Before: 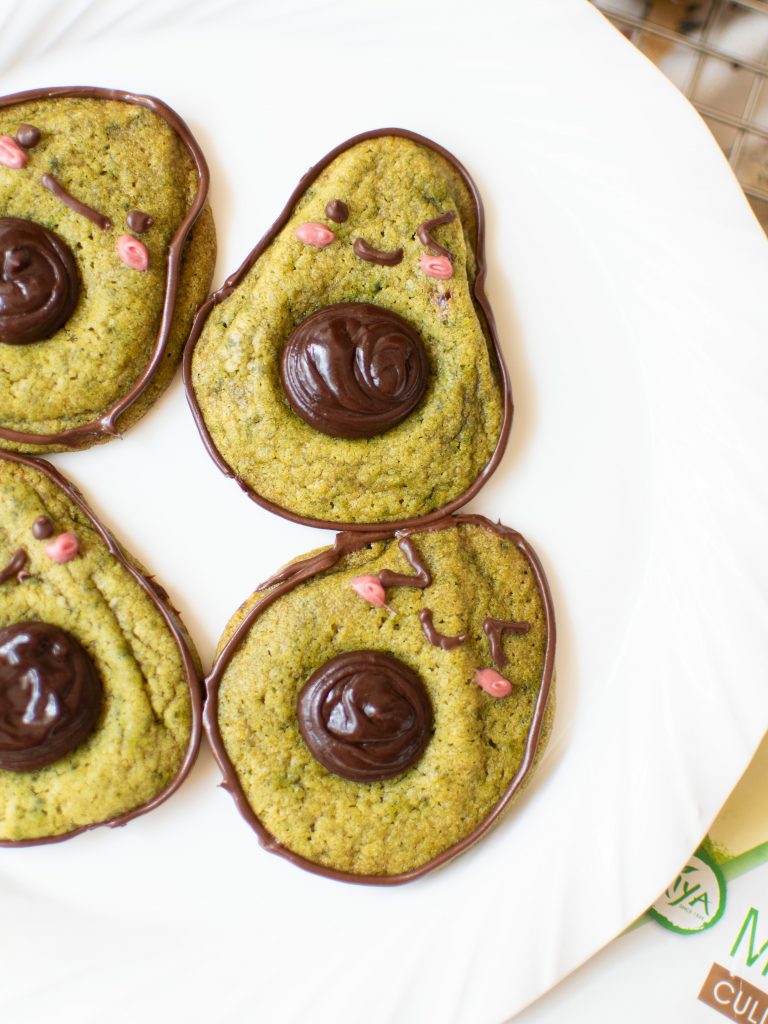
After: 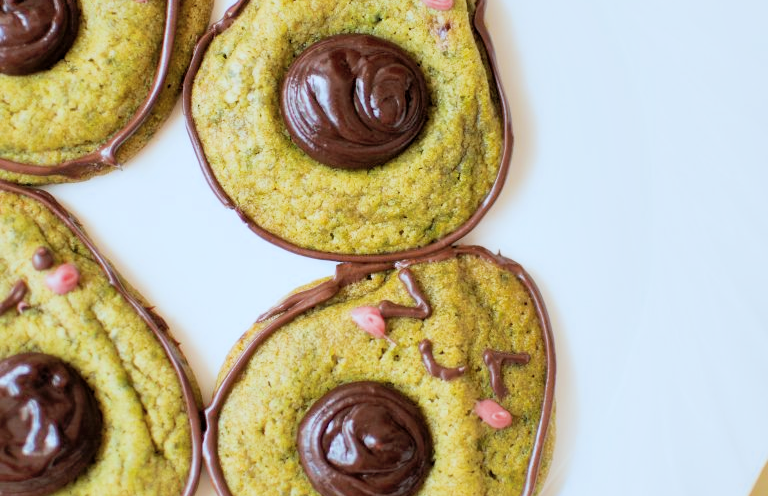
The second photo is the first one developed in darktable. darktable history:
color correction: highlights a* -3.93, highlights b* -10.91
crop and rotate: top 26.328%, bottom 25.224%
tone equalizer: -8 EV -0.78 EV, -7 EV -0.696 EV, -6 EV -0.617 EV, -5 EV -0.363 EV, -3 EV 0.399 EV, -2 EV 0.6 EV, -1 EV 0.676 EV, +0 EV 0.746 EV, smoothing diameter 24.82%, edges refinement/feathering 11.81, preserve details guided filter
exposure: exposure -0.061 EV, compensate highlight preservation false
local contrast: mode bilateral grid, contrast 20, coarseness 50, detail 120%, midtone range 0.2
shadows and highlights: highlights color adjustment 39.02%
filmic rgb: black relative exposure -7.5 EV, white relative exposure 4.99 EV, hardness 3.32, contrast 1.3
